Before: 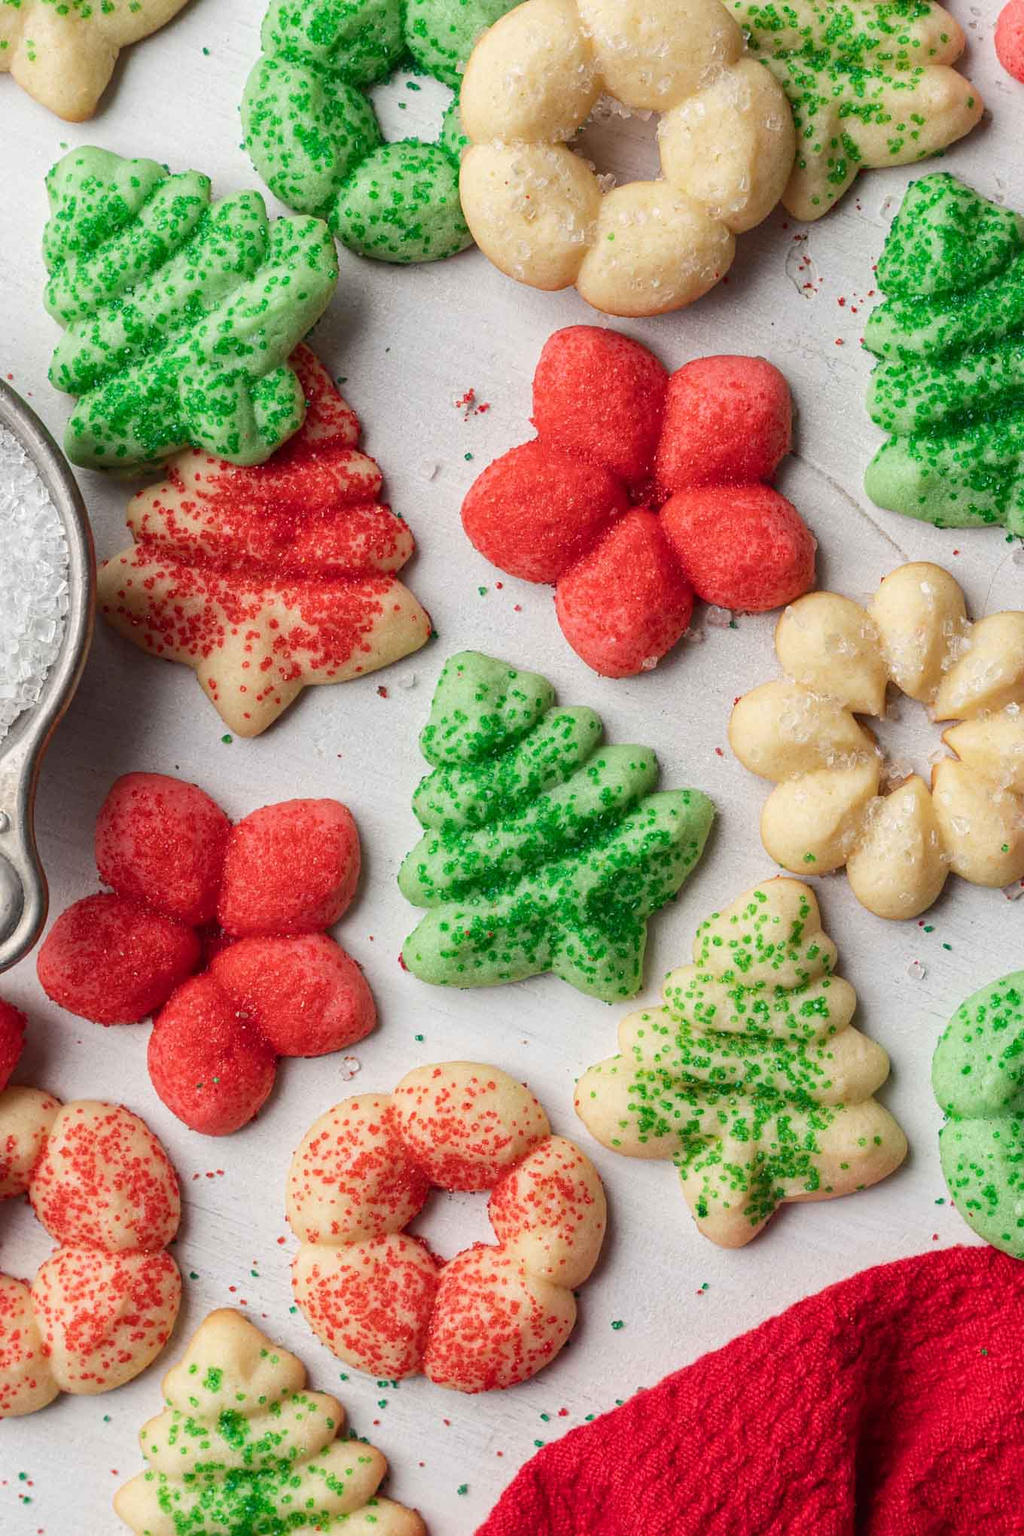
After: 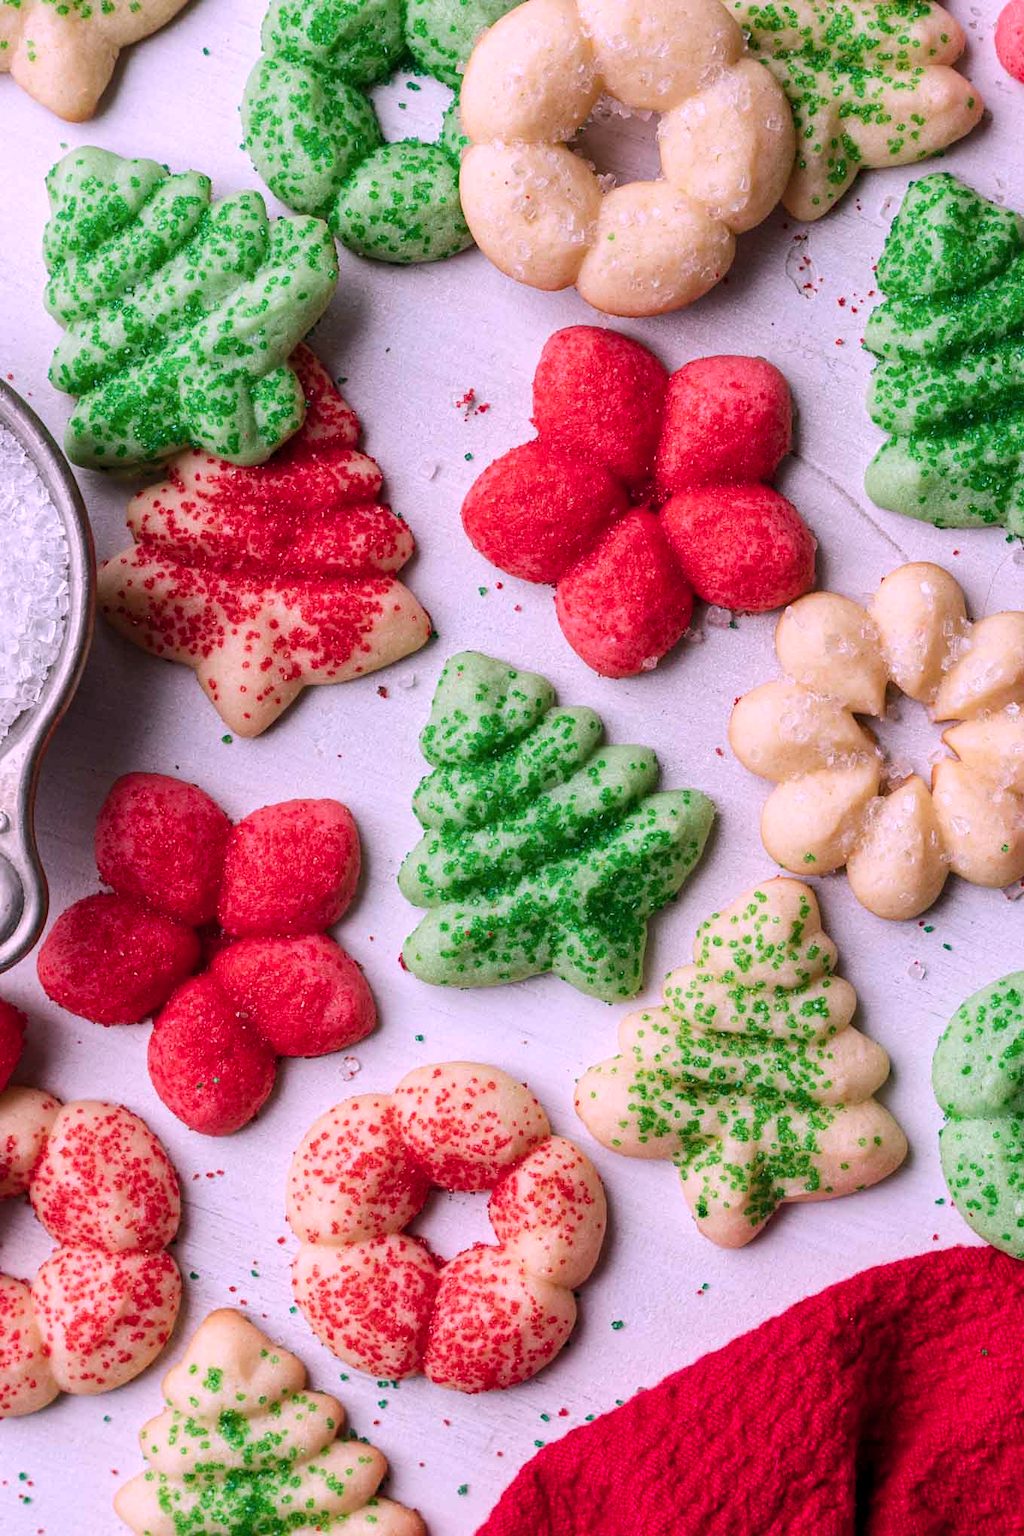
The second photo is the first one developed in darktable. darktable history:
color correction: highlights a* 15.31, highlights b* -20.55
color balance rgb: shadows lift › luminance -20.271%, perceptual saturation grading › global saturation 1.227%, perceptual saturation grading › highlights -1.998%, perceptual saturation grading › mid-tones 3.534%, perceptual saturation grading › shadows 8.722%, global vibrance 21.507%
levels: levels [0.026, 0.507, 0.987]
